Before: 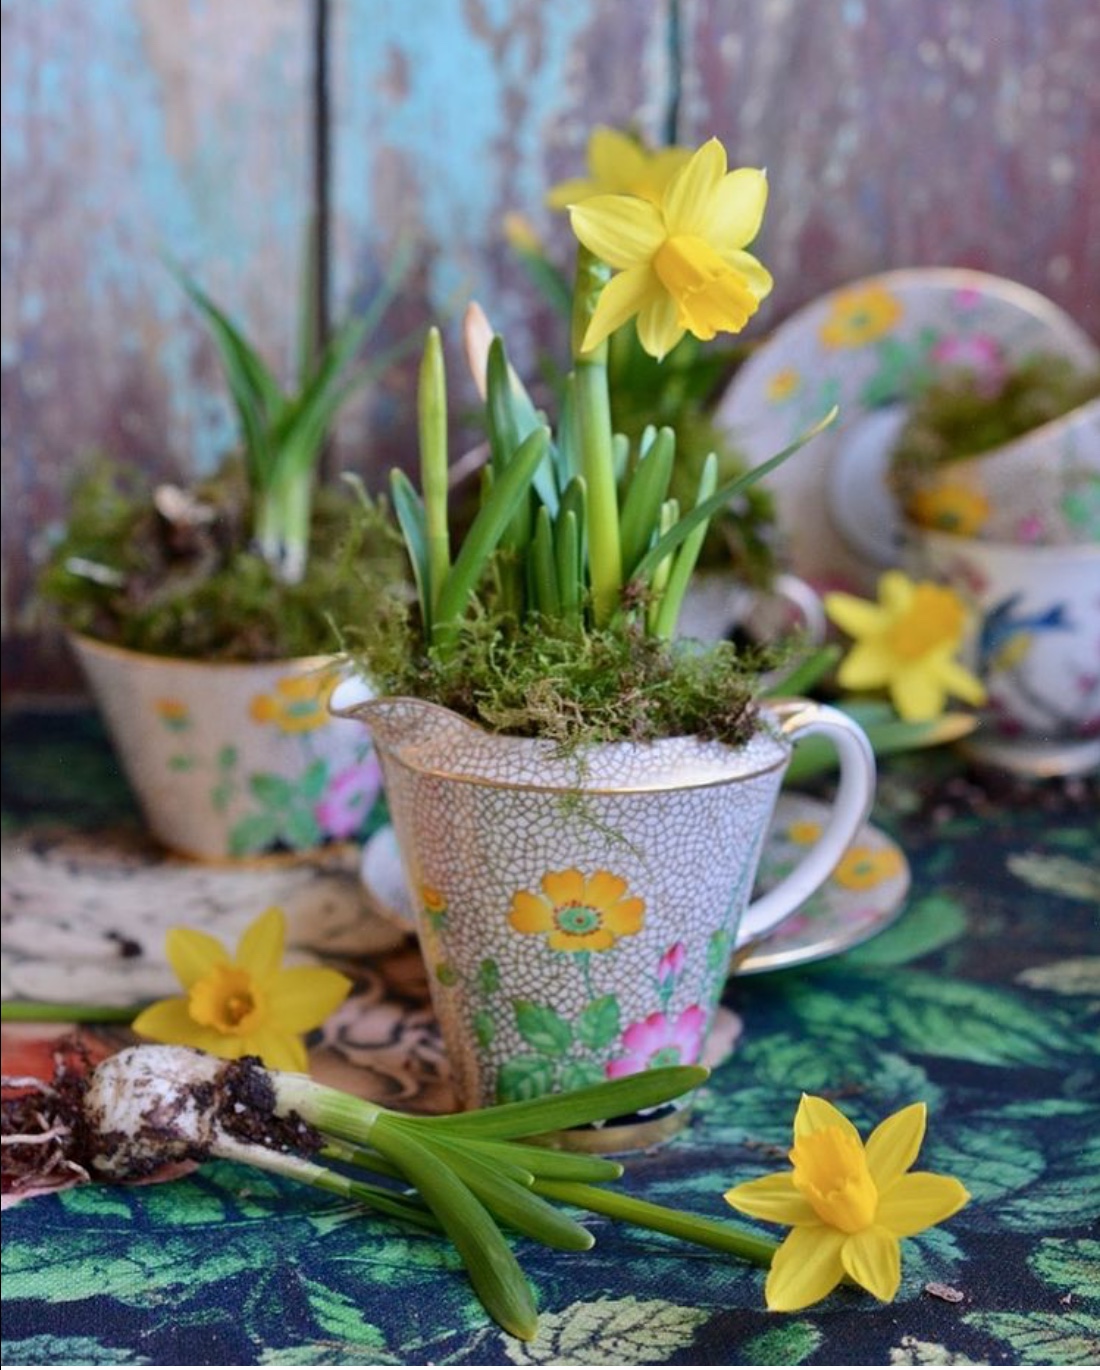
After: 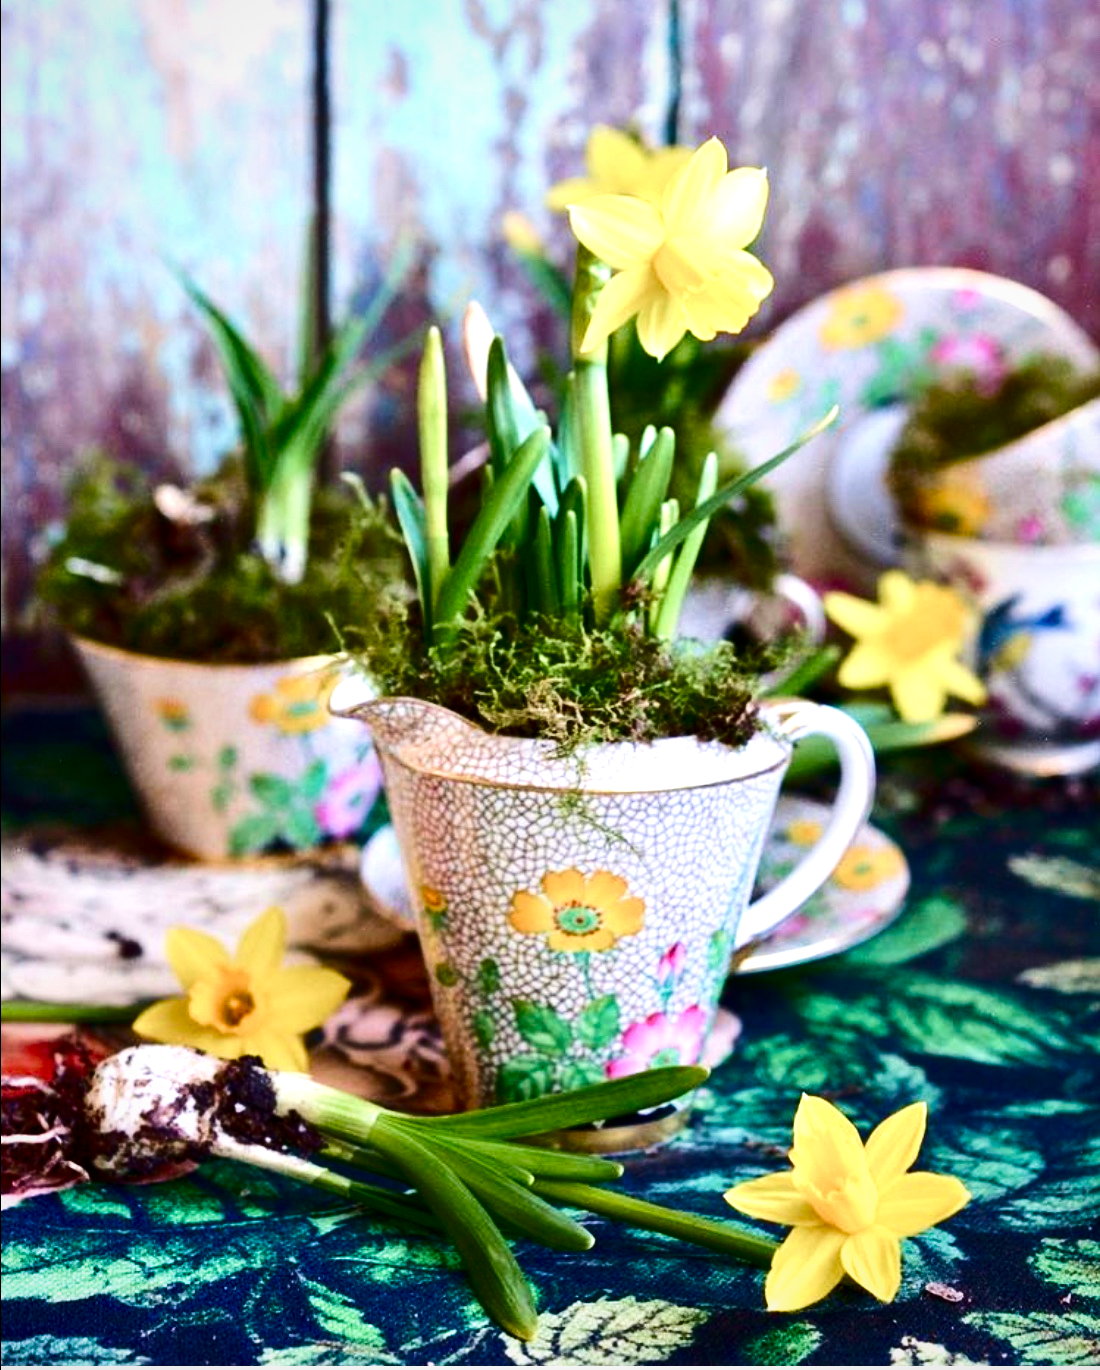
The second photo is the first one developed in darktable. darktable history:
contrast brightness saturation: contrast 0.2, brightness -0.11, saturation 0.1
tone equalizer: -8 EV -0.75 EV, -7 EV -0.7 EV, -6 EV -0.6 EV, -5 EV -0.4 EV, -3 EV 0.4 EV, -2 EV 0.6 EV, -1 EV 0.7 EV, +0 EV 0.75 EV, edges refinement/feathering 500, mask exposure compensation -1.57 EV, preserve details no
velvia: strength 29%
vignetting: brightness -0.233, saturation 0.141
color balance rgb: perceptual saturation grading › global saturation 20%, perceptual saturation grading › highlights -50%, perceptual saturation grading › shadows 30%, perceptual brilliance grading › global brilliance 10%, perceptual brilliance grading › shadows 15%
